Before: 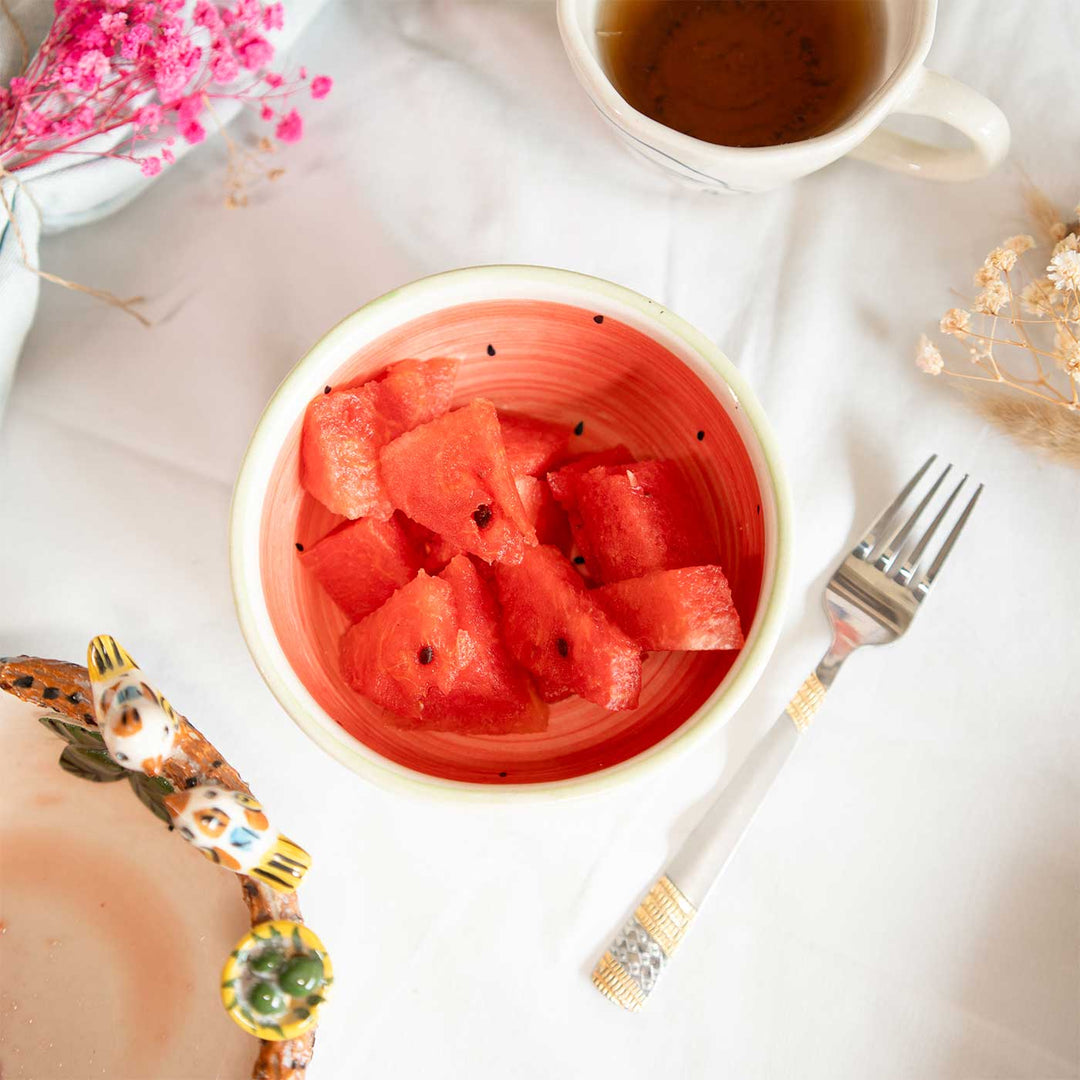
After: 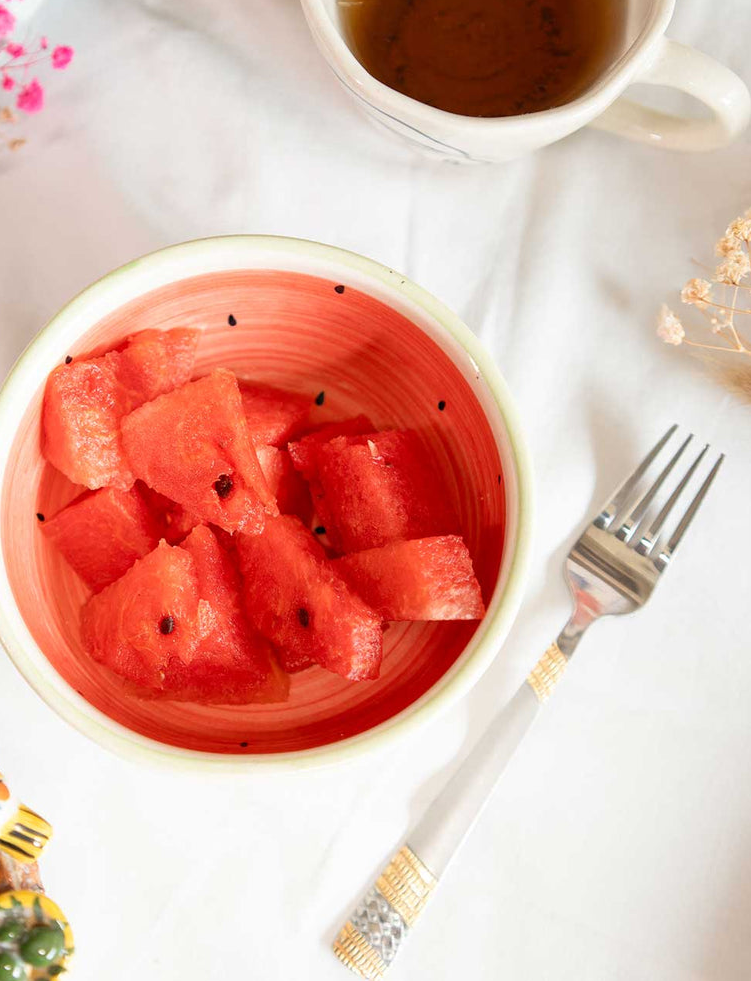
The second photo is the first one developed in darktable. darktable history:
exposure: compensate highlight preservation false
crop and rotate: left 24.034%, top 2.838%, right 6.406%, bottom 6.299%
